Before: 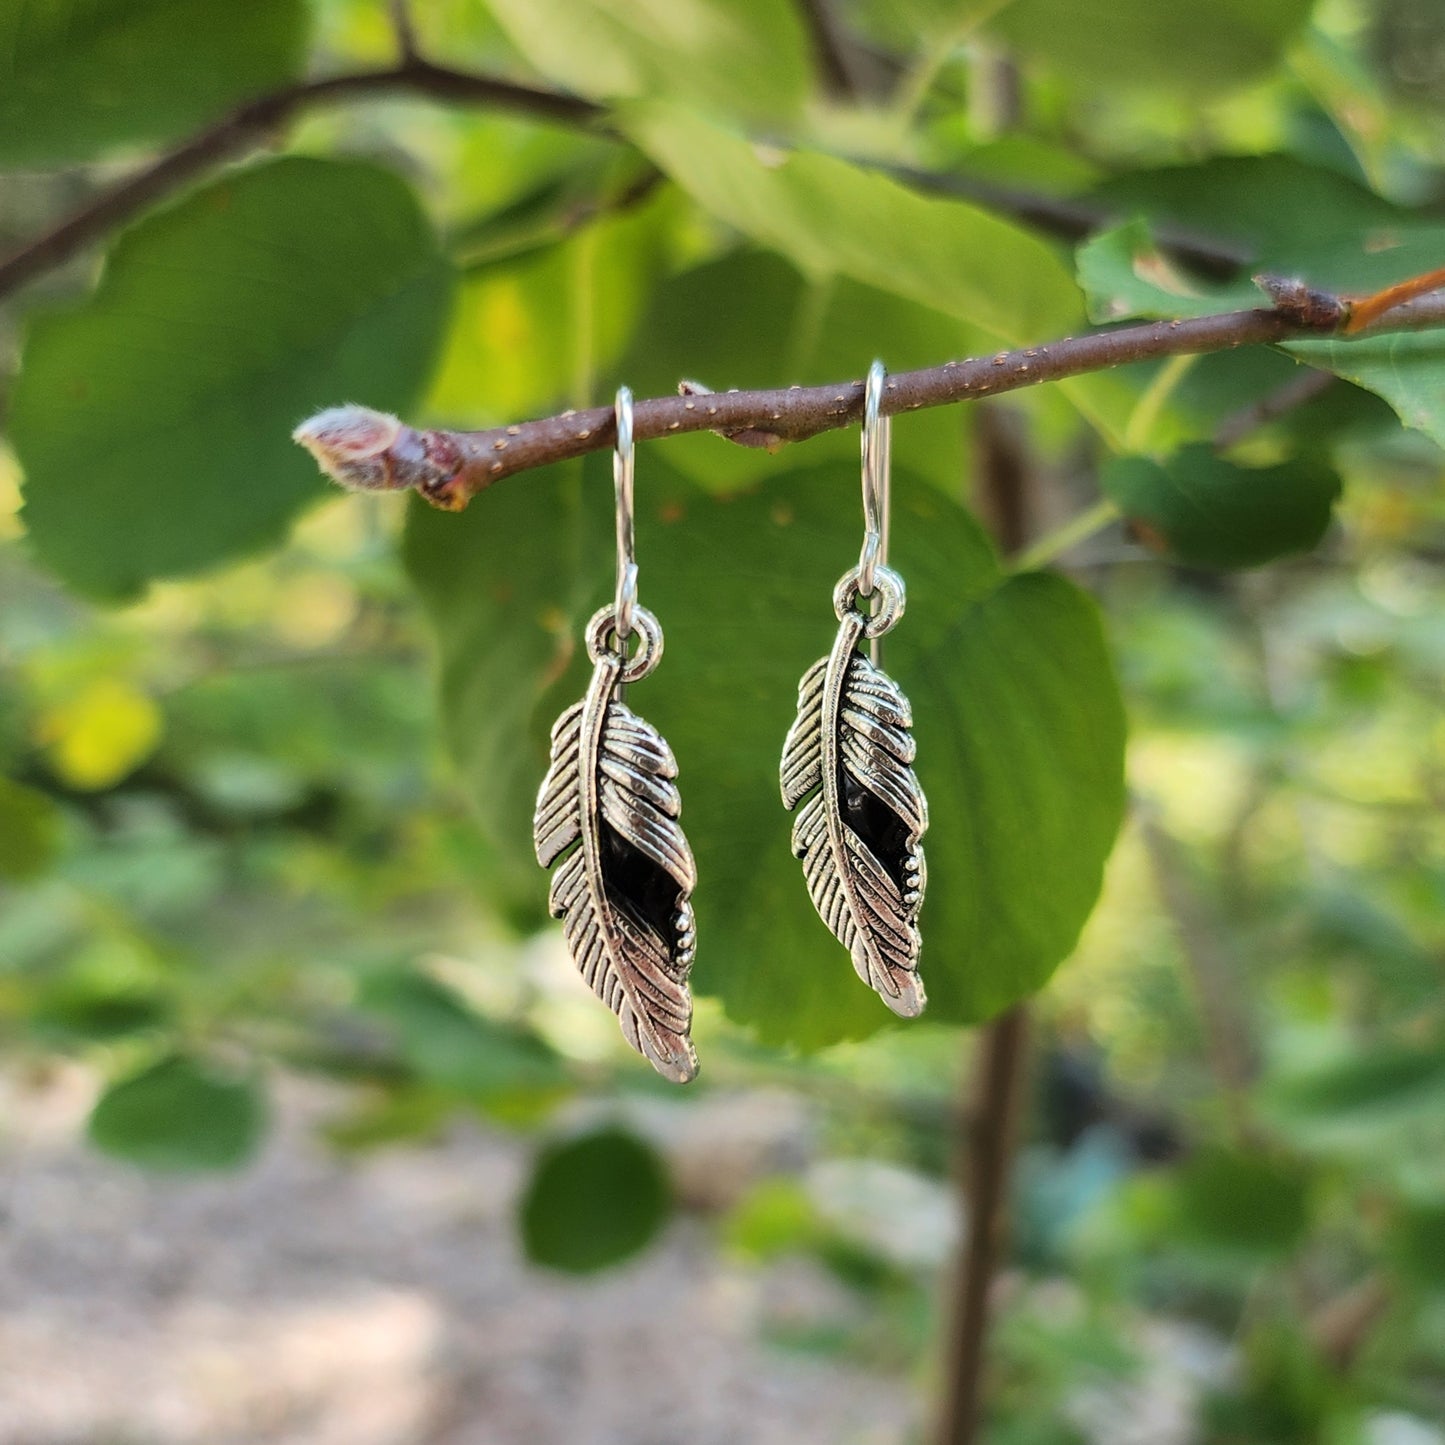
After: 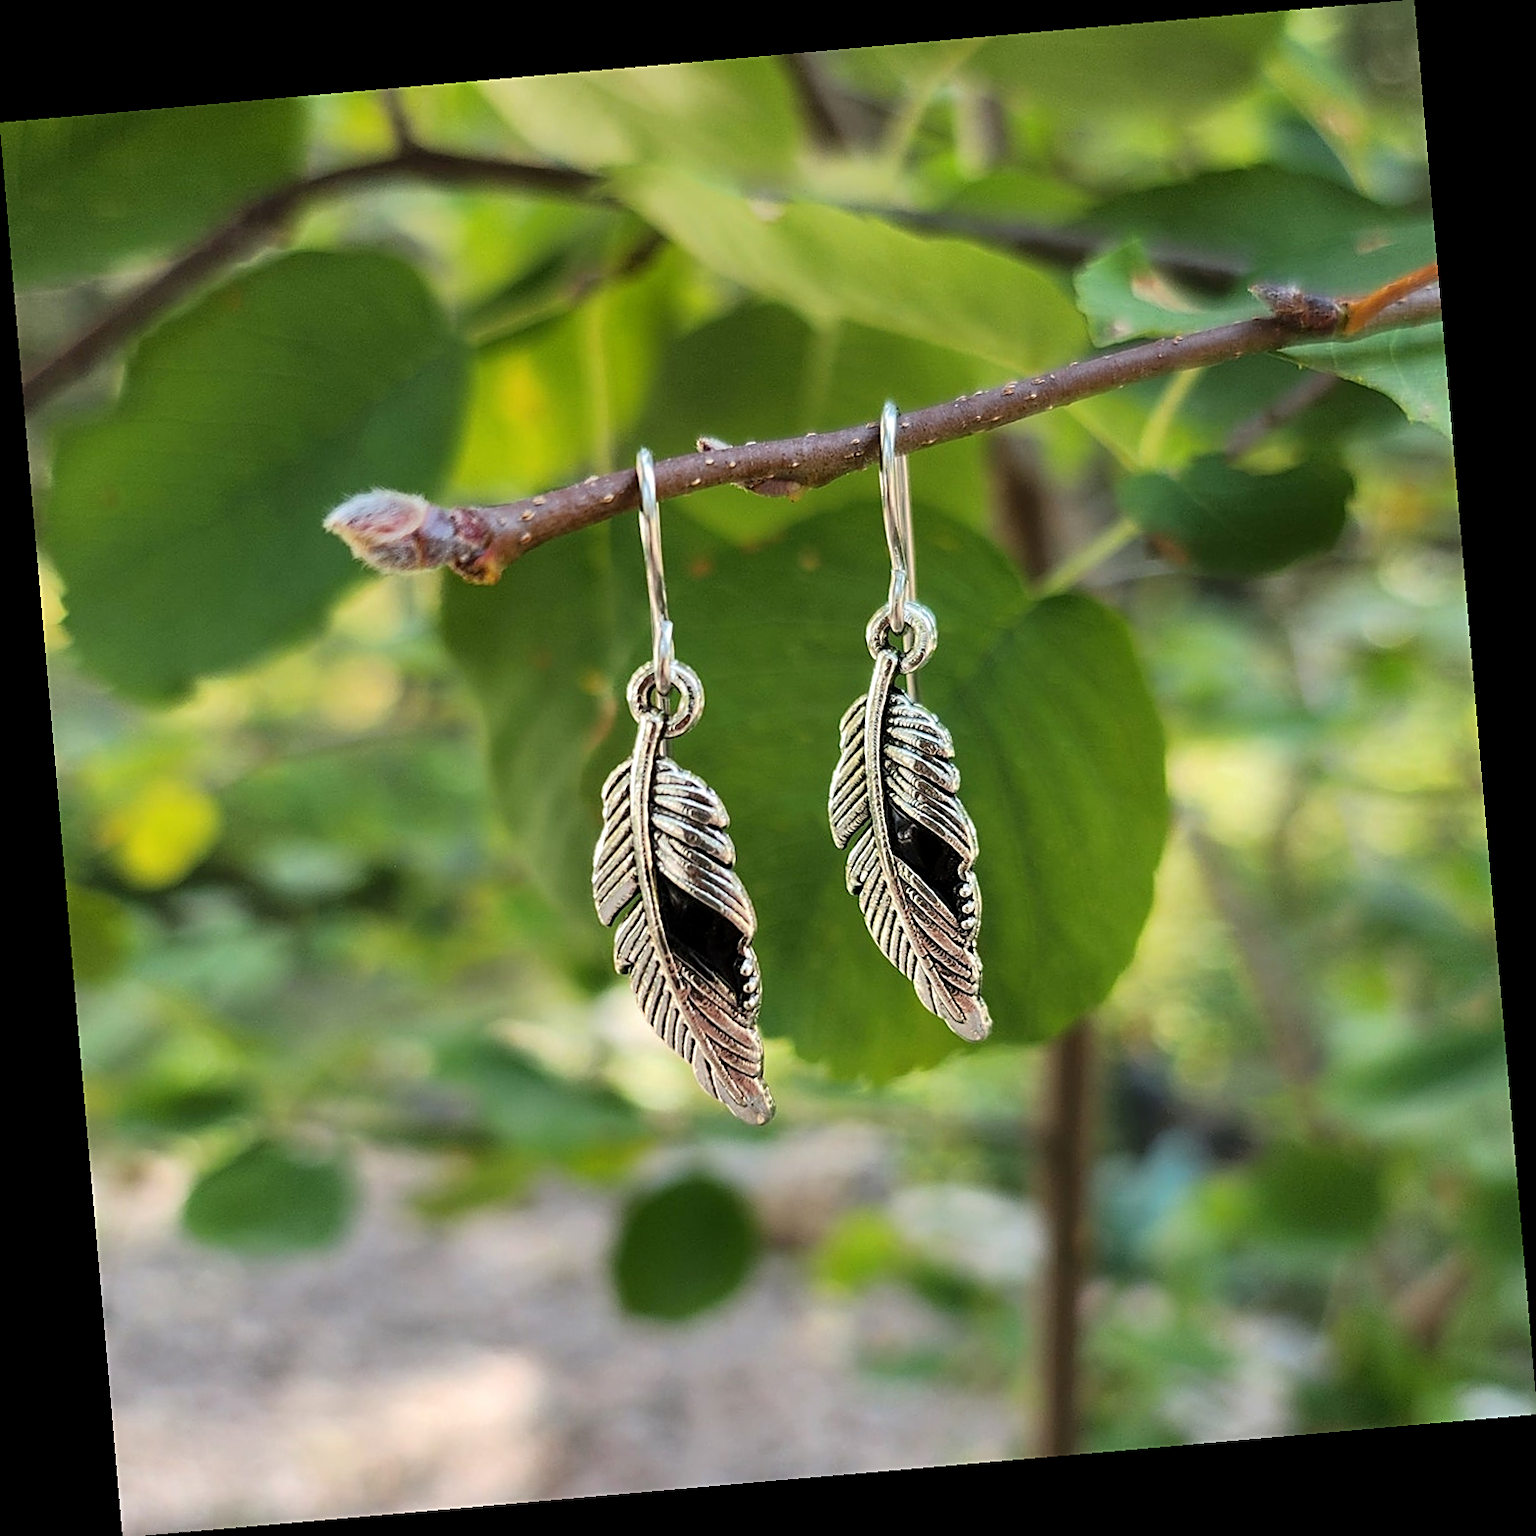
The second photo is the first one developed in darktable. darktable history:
exposure: black level correction 0.001, compensate highlight preservation false
rotate and perspective: rotation -4.98°, automatic cropping off
sharpen: on, module defaults
